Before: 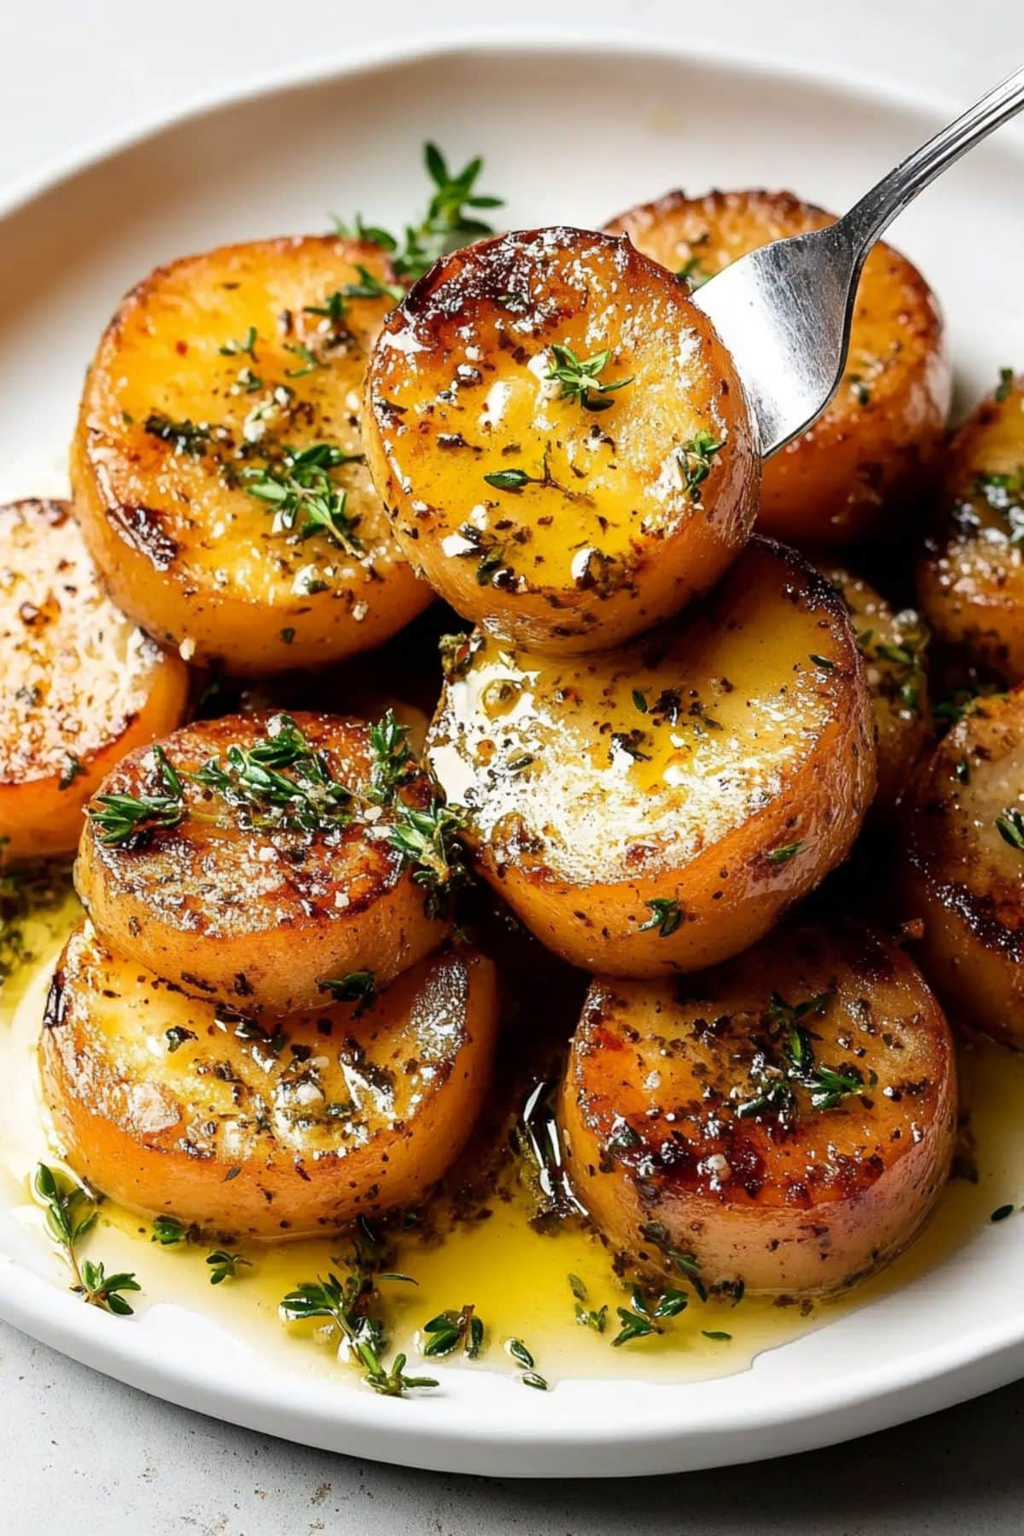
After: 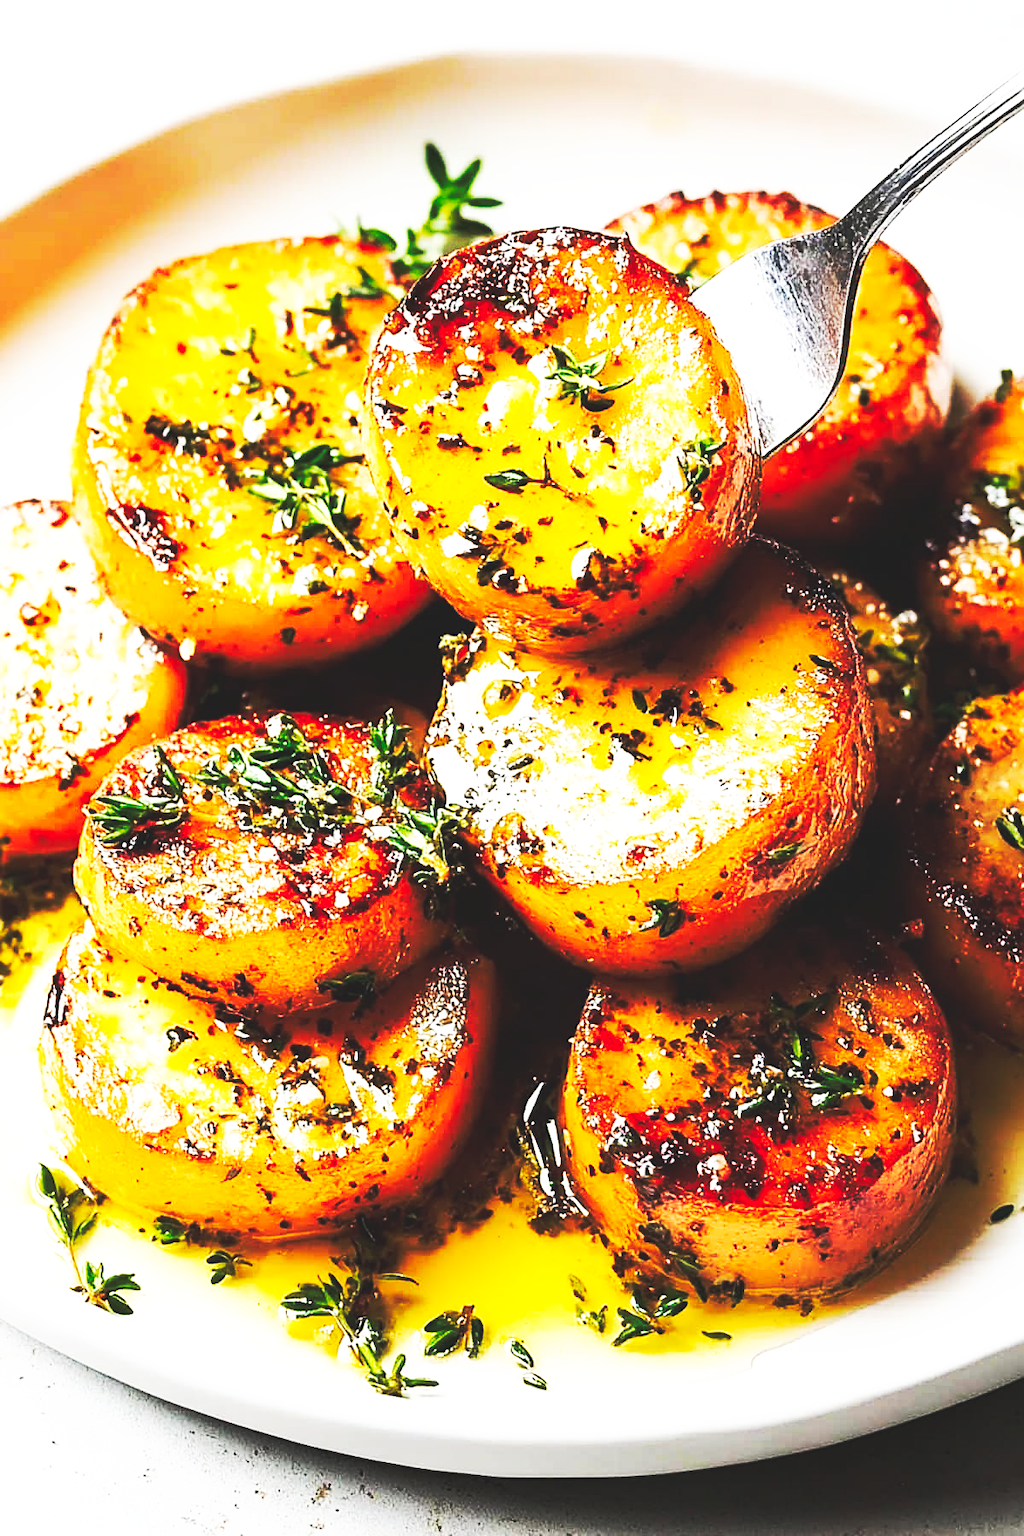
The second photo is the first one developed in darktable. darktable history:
sharpen: on, module defaults
base curve: curves: ch0 [(0, 0.015) (0.085, 0.116) (0.134, 0.298) (0.19, 0.545) (0.296, 0.764) (0.599, 0.982) (1, 1)], exposure shift 0.571, preserve colors none
